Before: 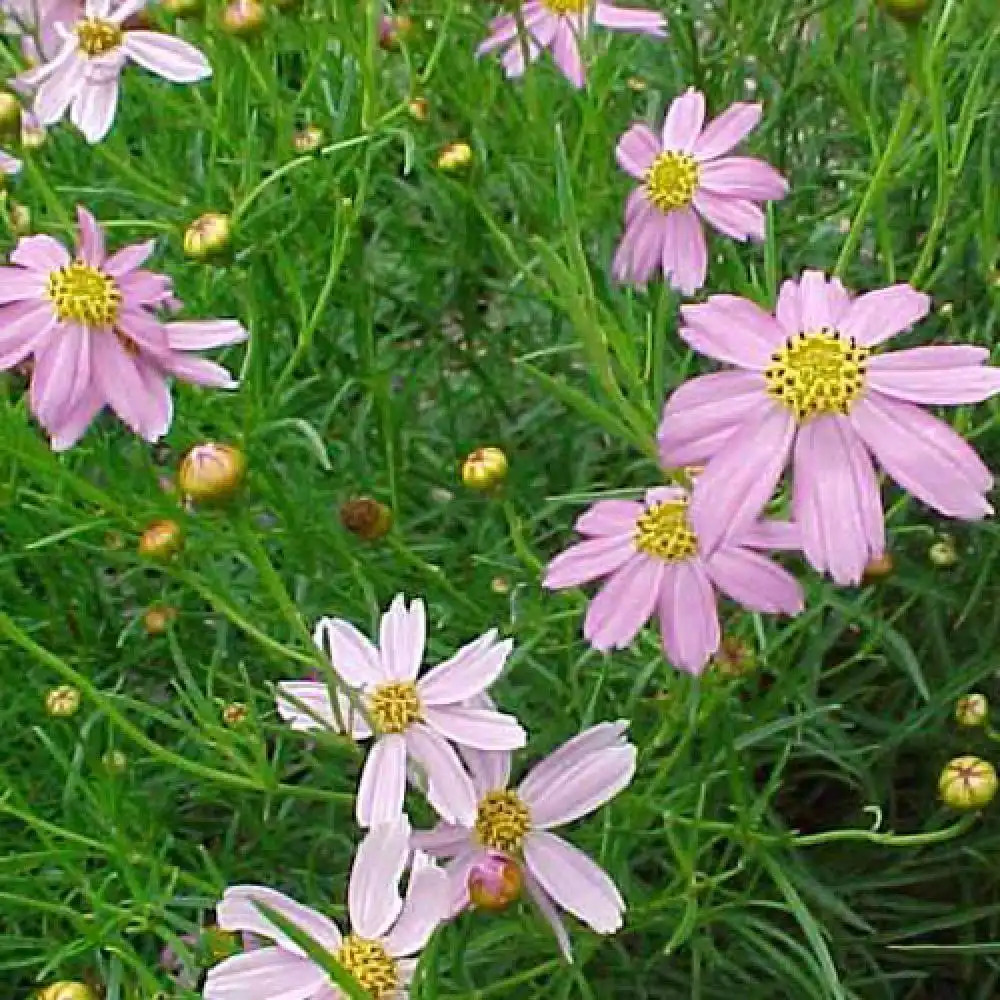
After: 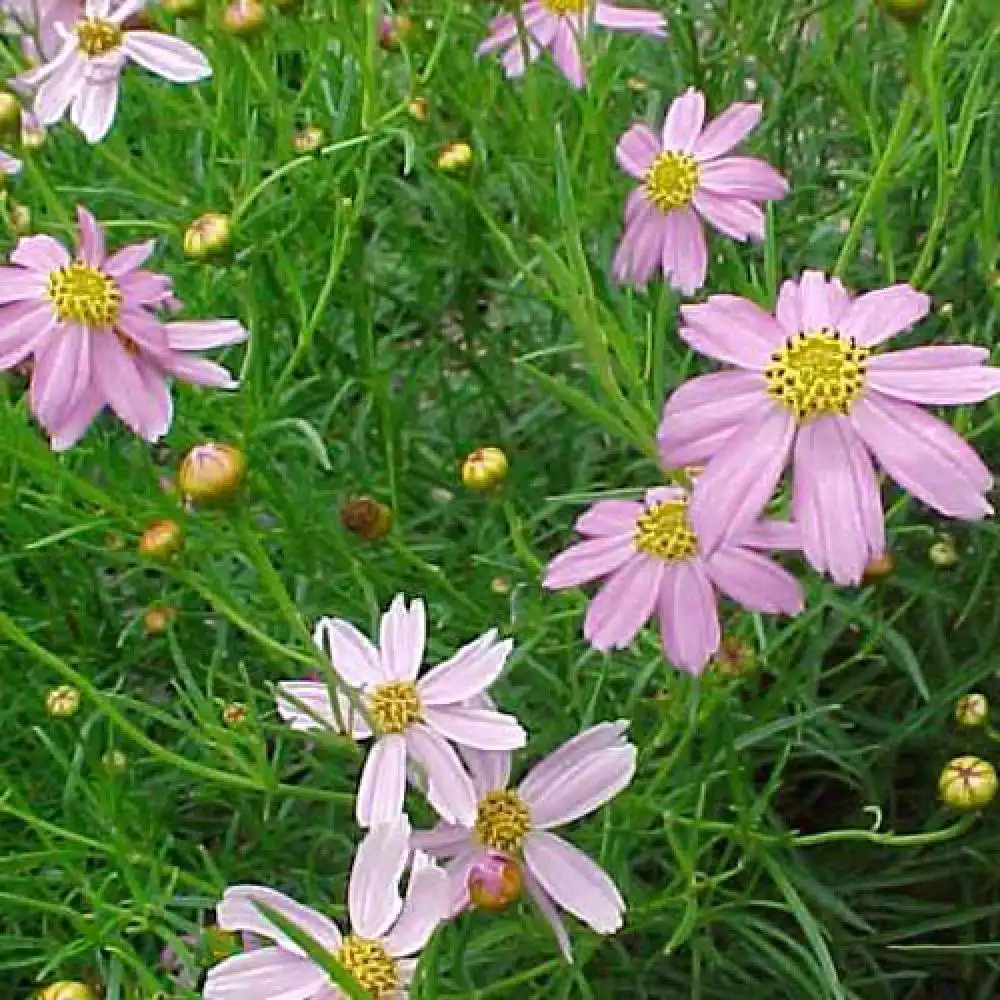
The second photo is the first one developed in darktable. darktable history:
tone equalizer: -8 EV -1.82 EV, -7 EV -1.19 EV, -6 EV -1.63 EV, smoothing diameter 24.99%, edges refinement/feathering 6.47, preserve details guided filter
